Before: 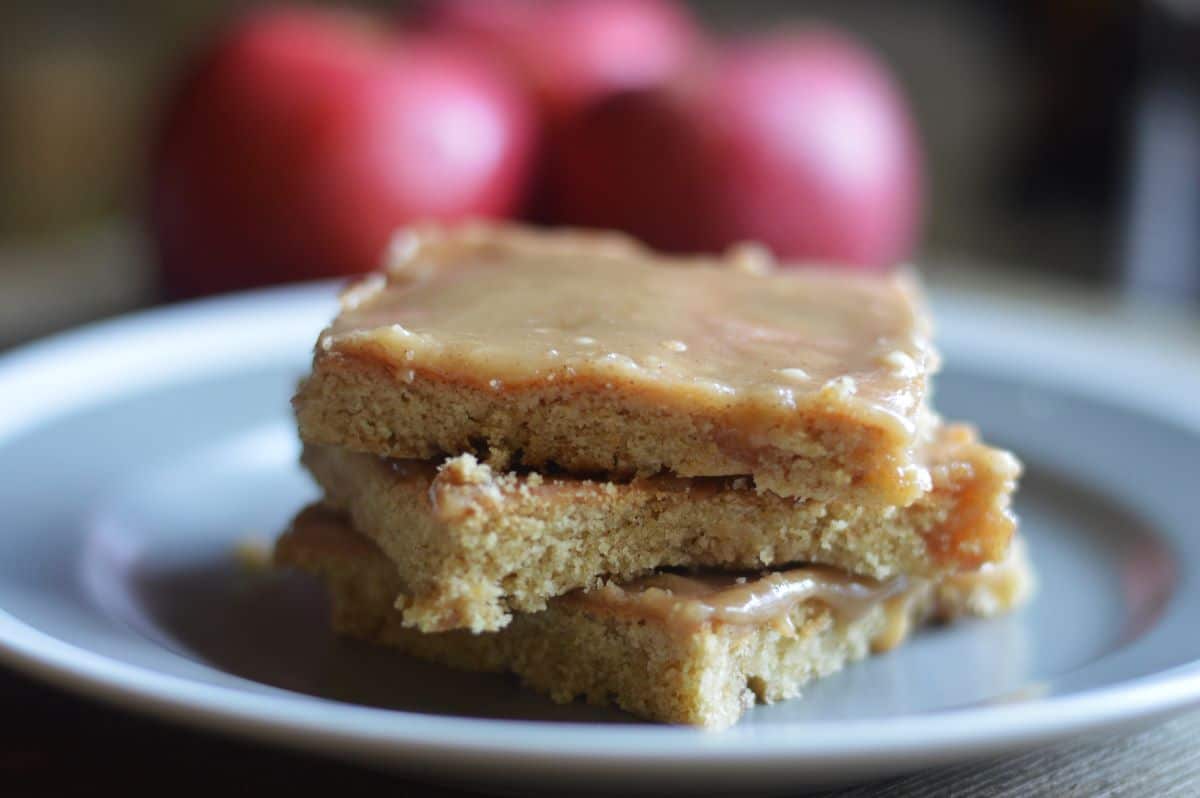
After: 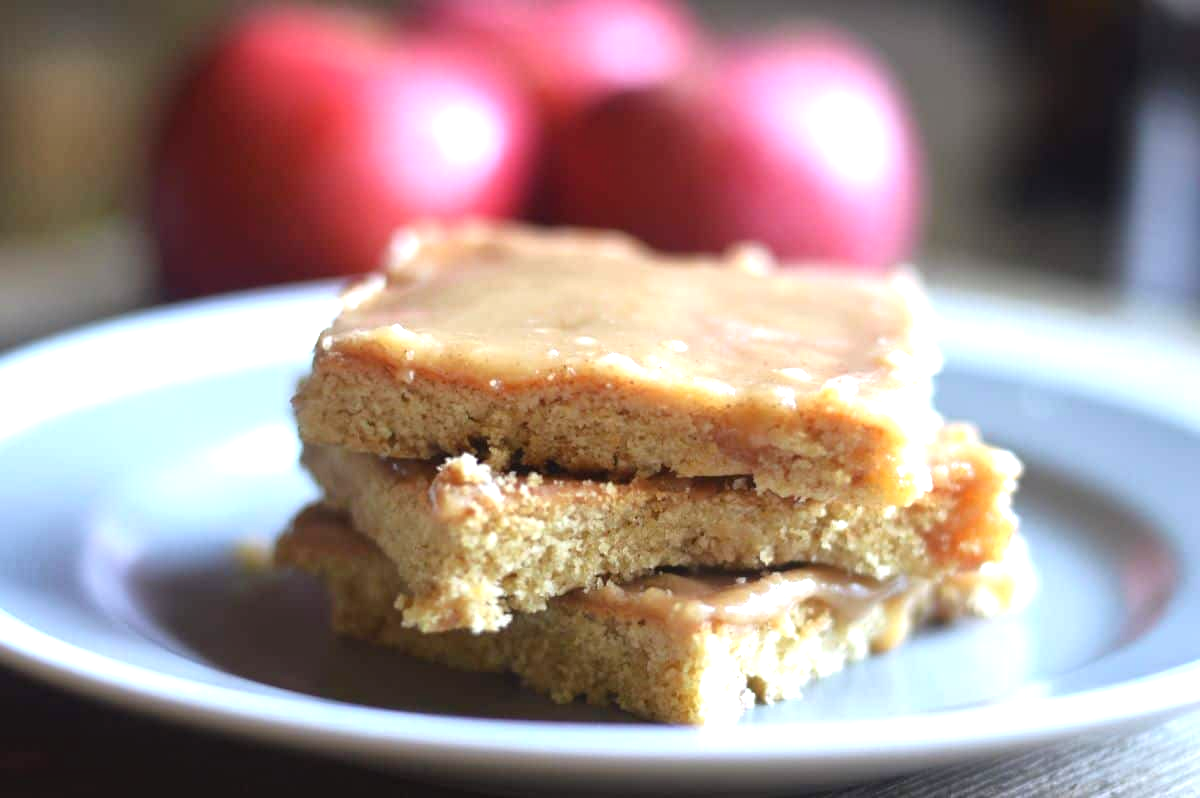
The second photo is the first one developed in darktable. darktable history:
white balance: red 1.009, blue 1.027
exposure: black level correction 0, exposure 1 EV, compensate exposure bias true, compensate highlight preservation false
tone equalizer: -8 EV -1.84 EV, -7 EV -1.16 EV, -6 EV -1.62 EV, smoothing diameter 25%, edges refinement/feathering 10, preserve details guided filter
